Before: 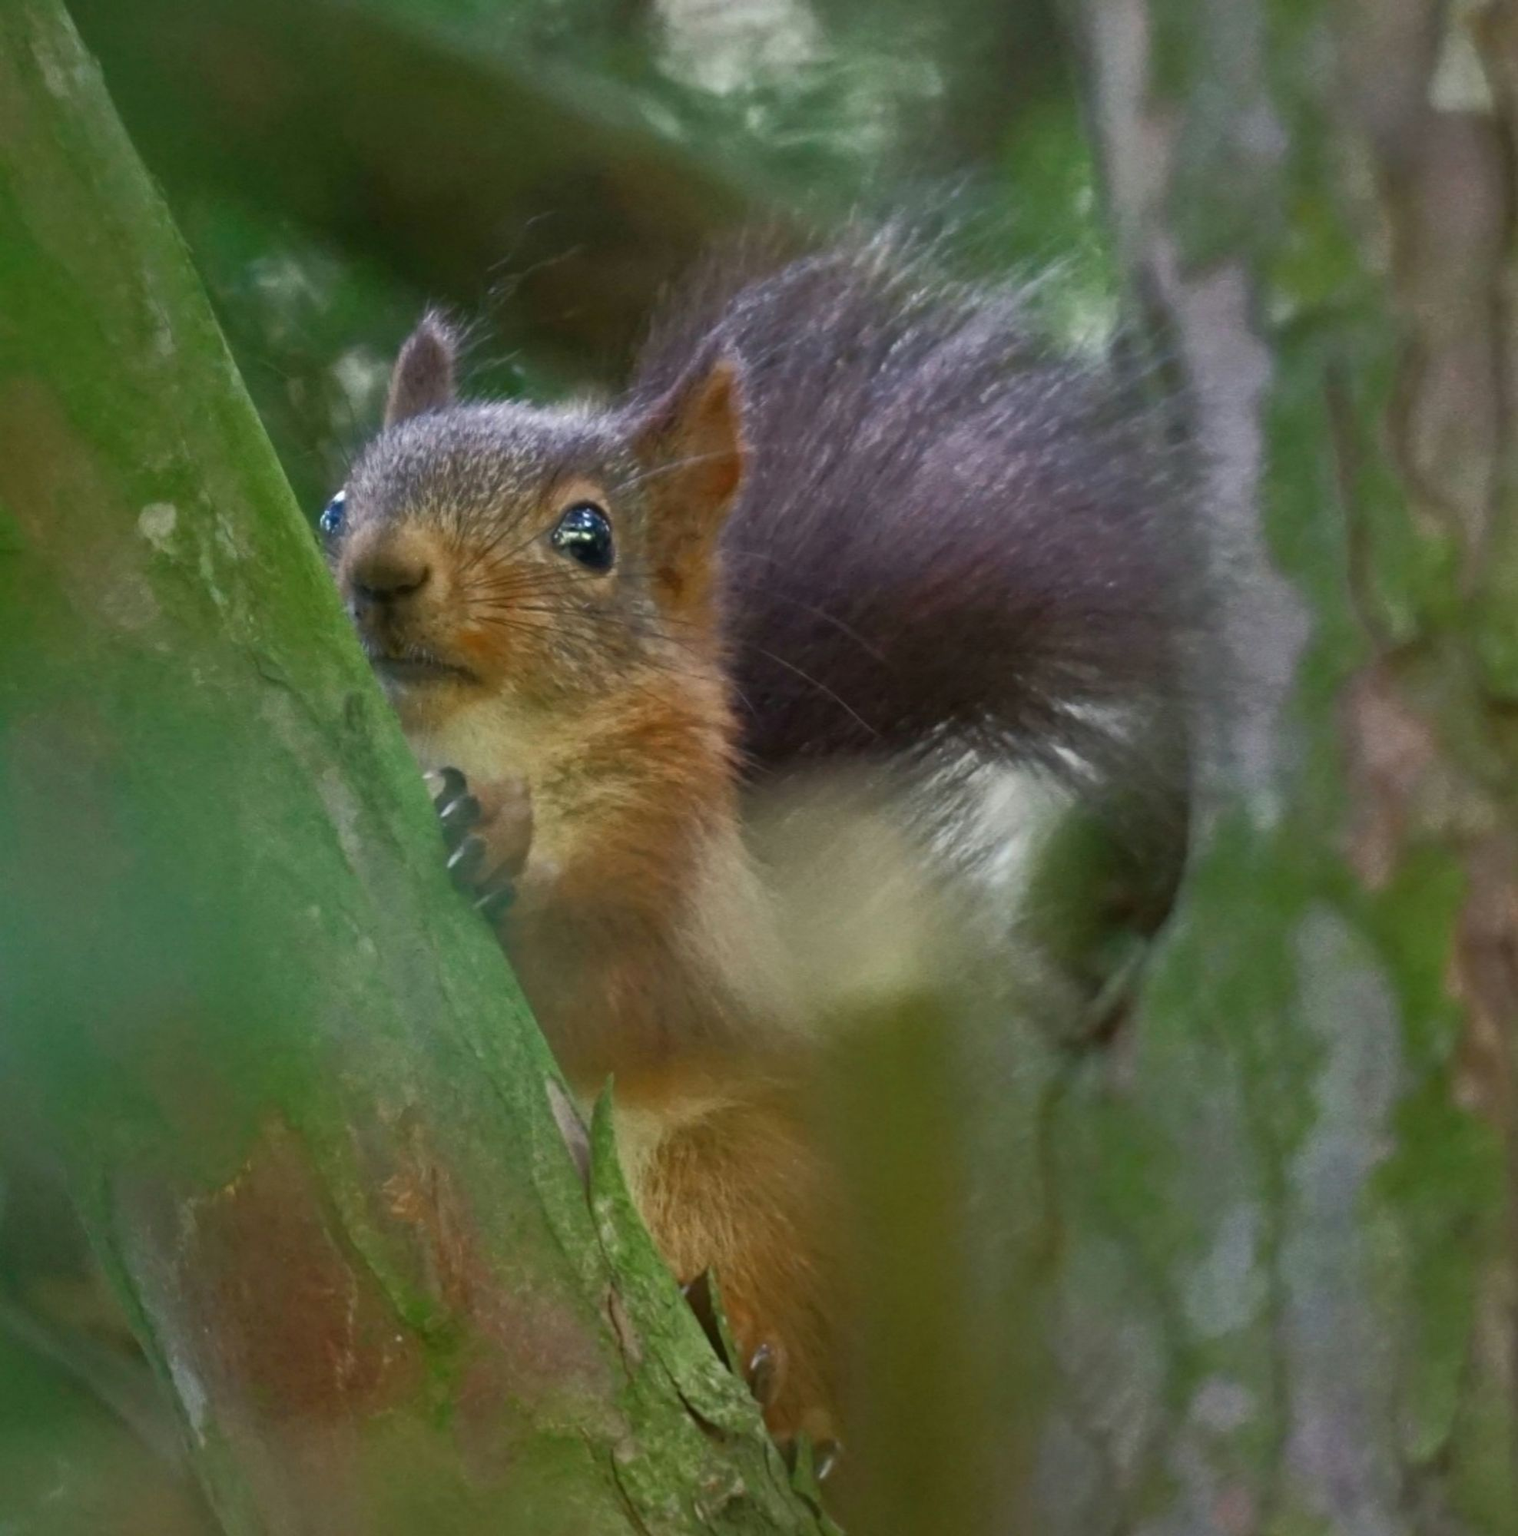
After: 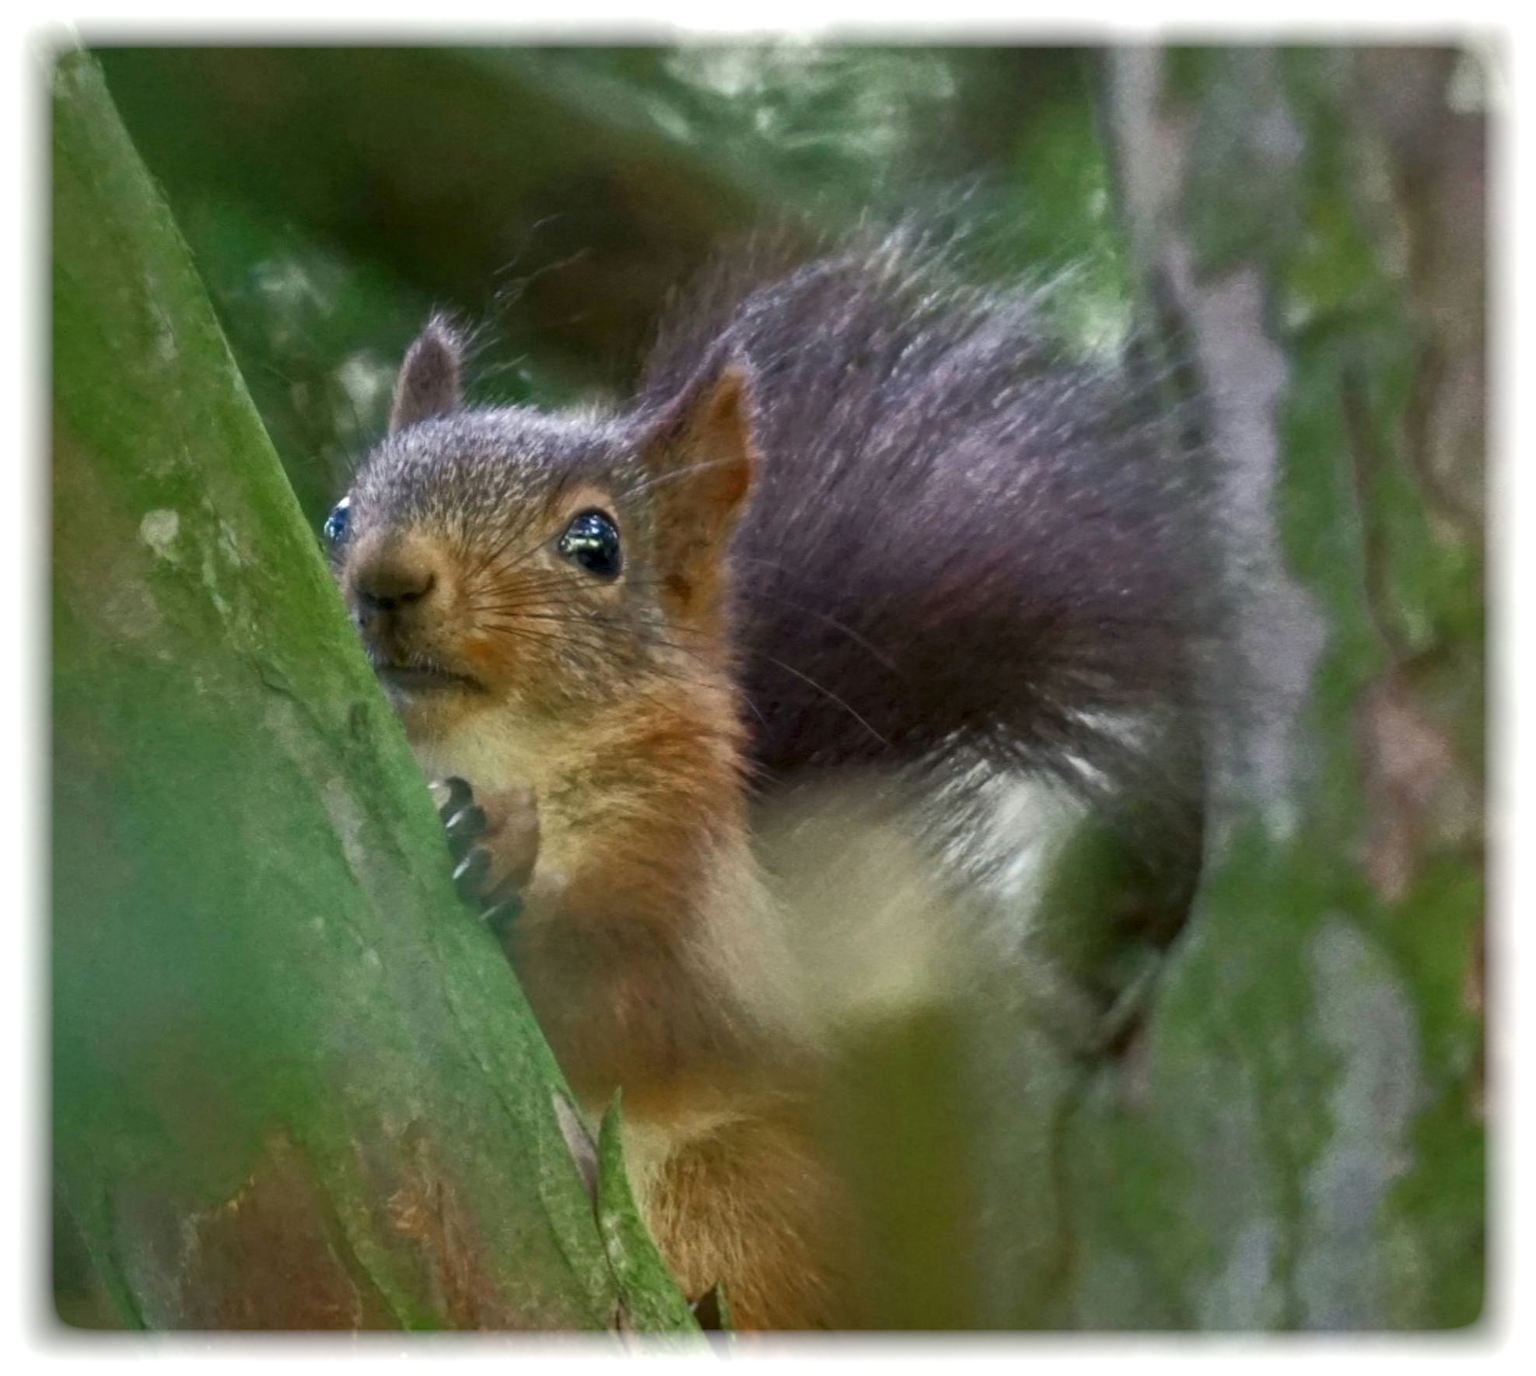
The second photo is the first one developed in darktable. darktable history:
crop and rotate: top 0%, bottom 11.49%
local contrast: detail 130%
vignetting: fall-off start 93%, fall-off radius 5%, brightness 1, saturation -0.49, automatic ratio true, width/height ratio 1.332, shape 0.04, unbound false
